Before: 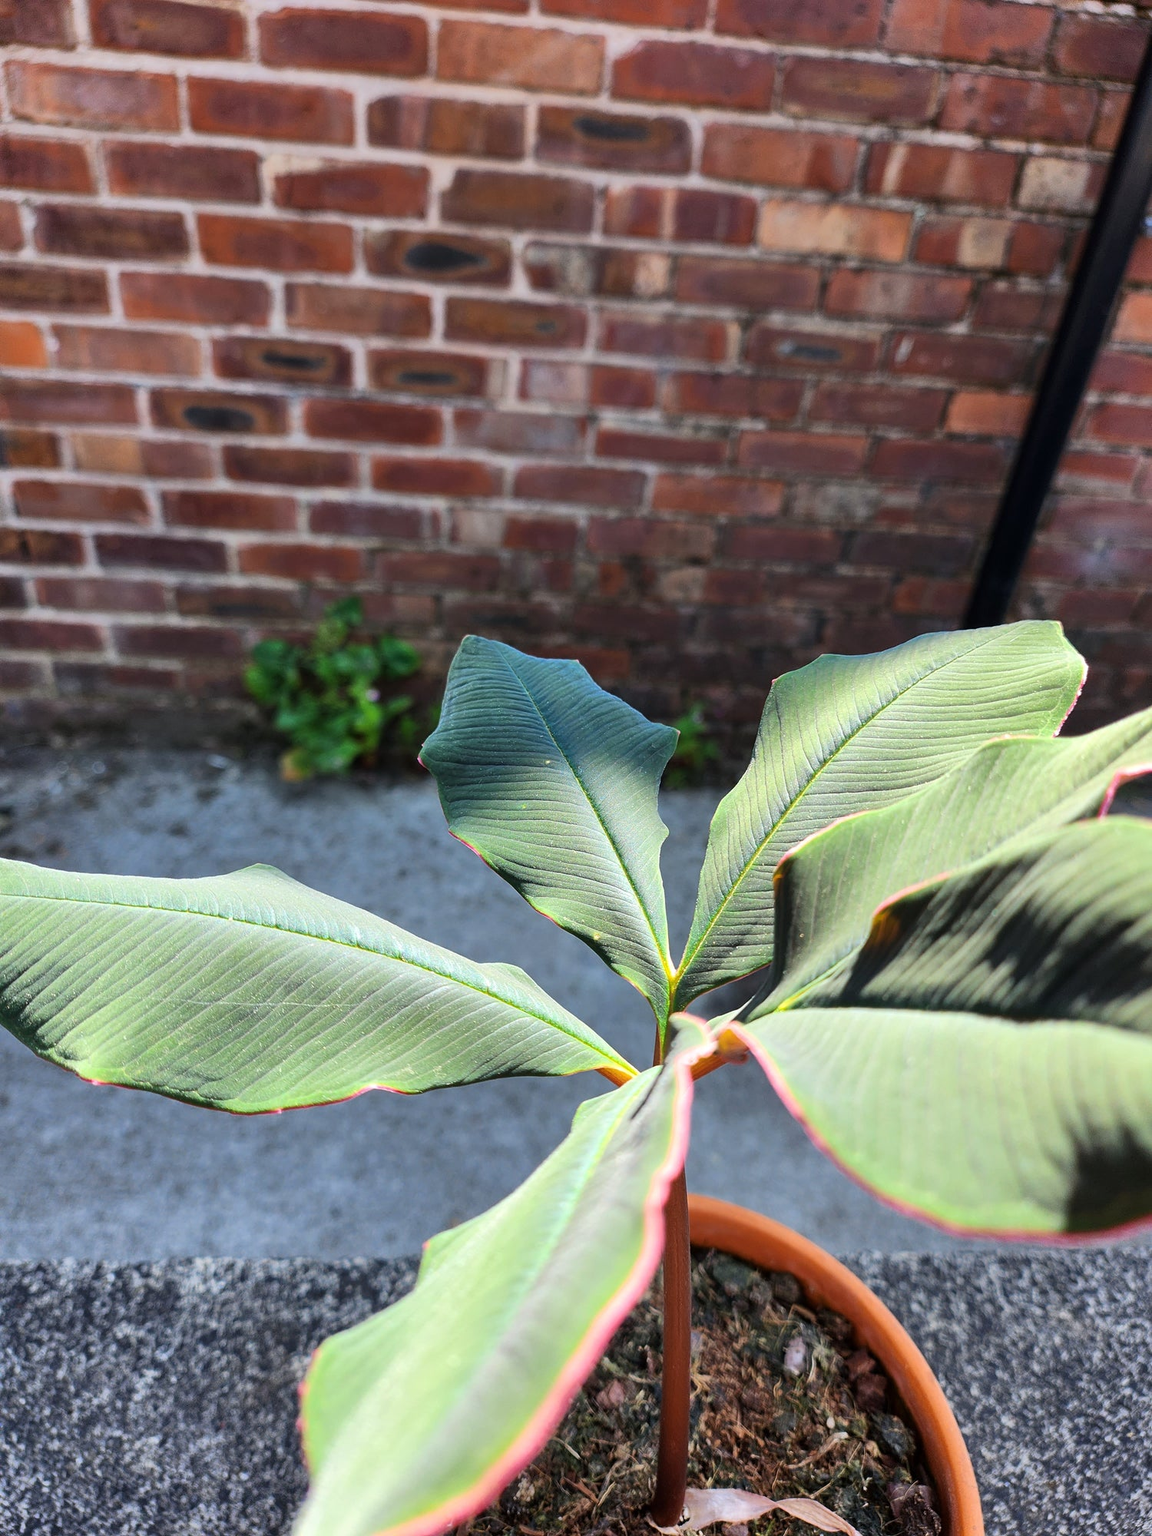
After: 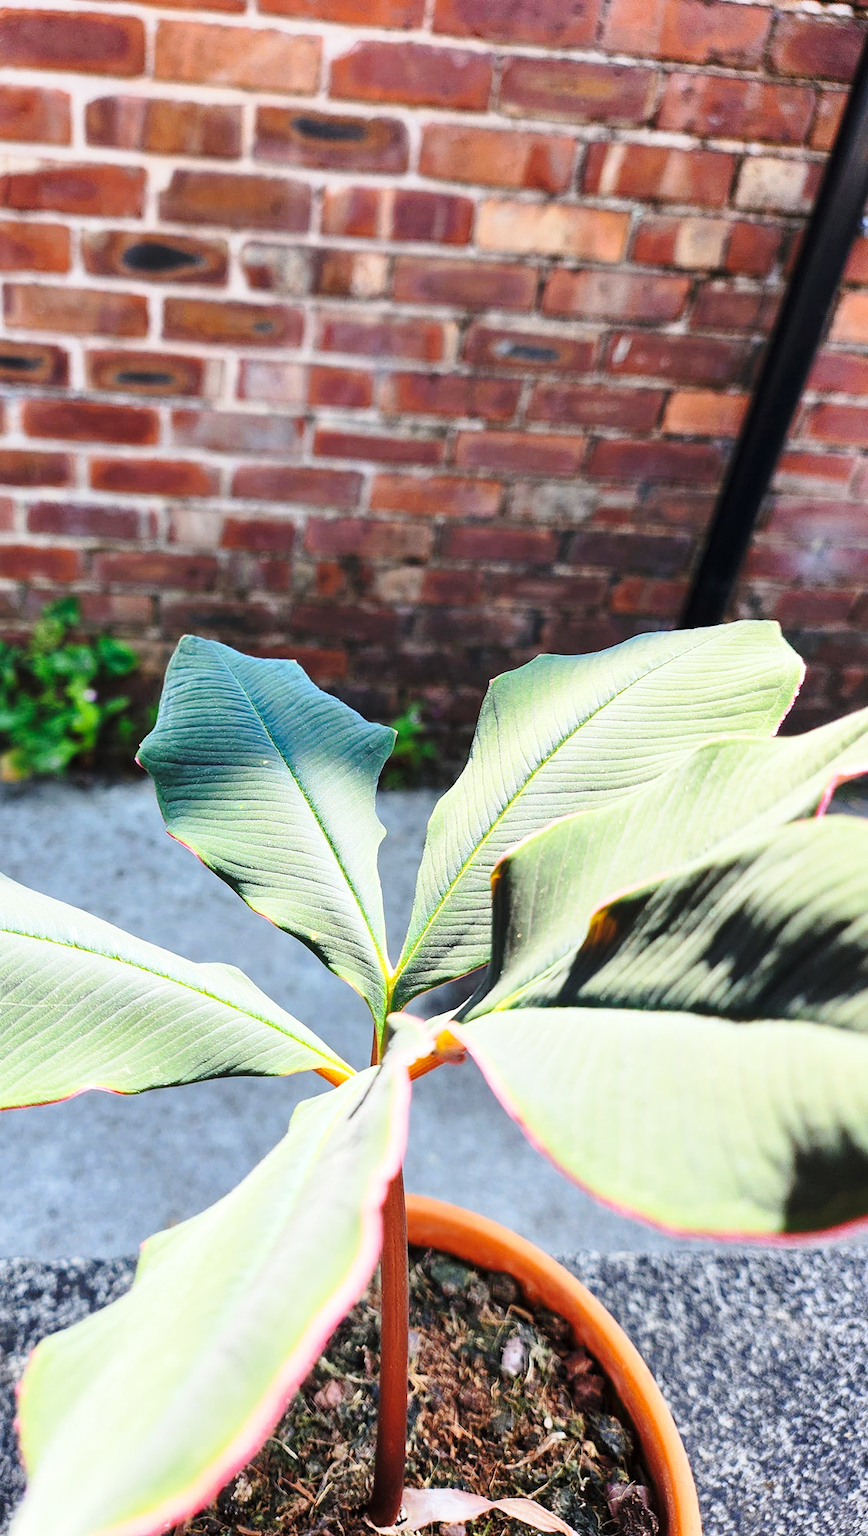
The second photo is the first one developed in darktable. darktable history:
contrast brightness saturation: contrast 0.05, brightness 0.06, saturation 0.01
crop and rotate: left 24.6%
base curve: curves: ch0 [(0, 0) (0.028, 0.03) (0.121, 0.232) (0.46, 0.748) (0.859, 0.968) (1, 1)], preserve colors none
